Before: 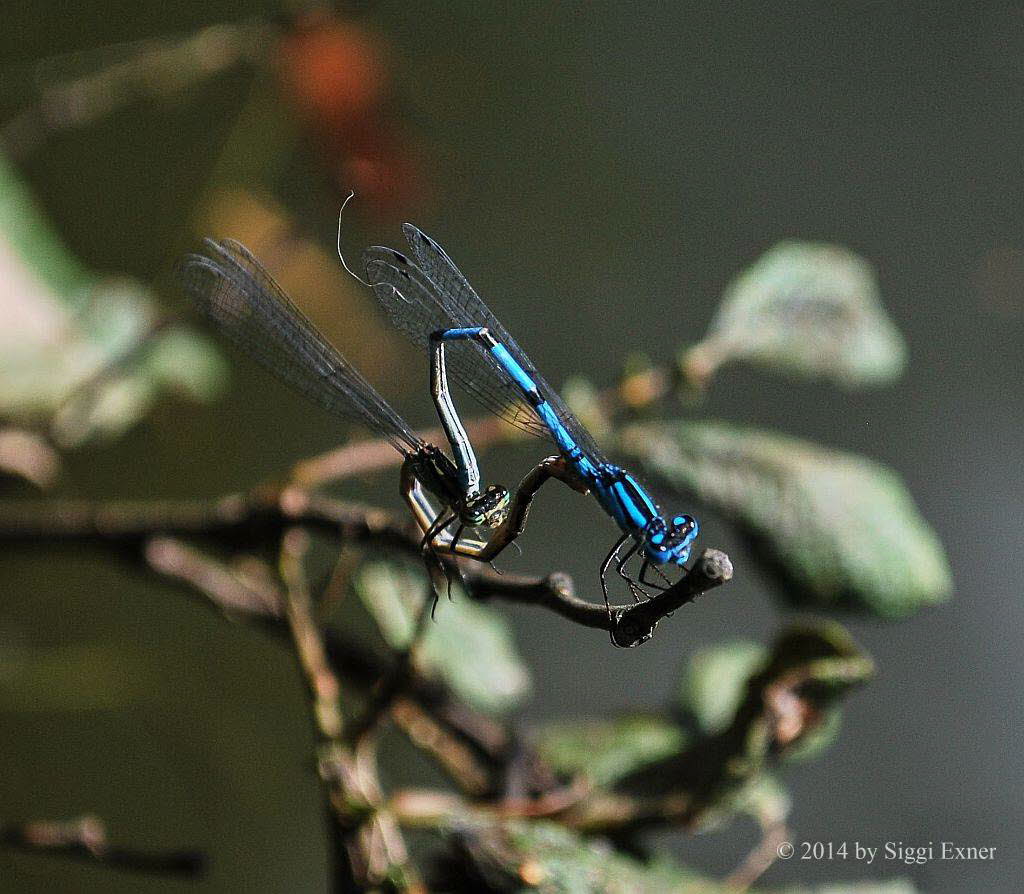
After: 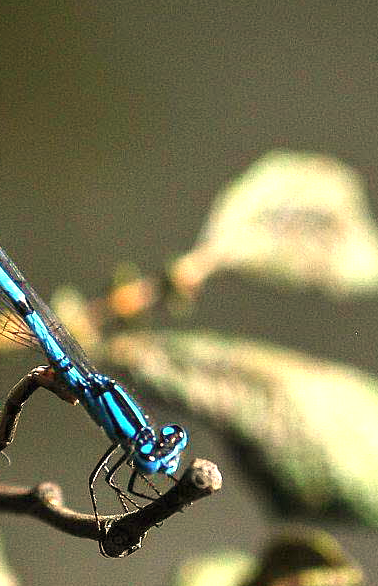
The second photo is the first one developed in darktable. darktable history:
exposure: black level correction 0, exposure 1.1 EV, compensate exposure bias true, compensate highlight preservation false
white balance: red 1.138, green 0.996, blue 0.812
crop and rotate: left 49.936%, top 10.094%, right 13.136%, bottom 24.256%
shadows and highlights: shadows -88.03, highlights -35.45, shadows color adjustment 99.15%, highlights color adjustment 0%, soften with gaussian
